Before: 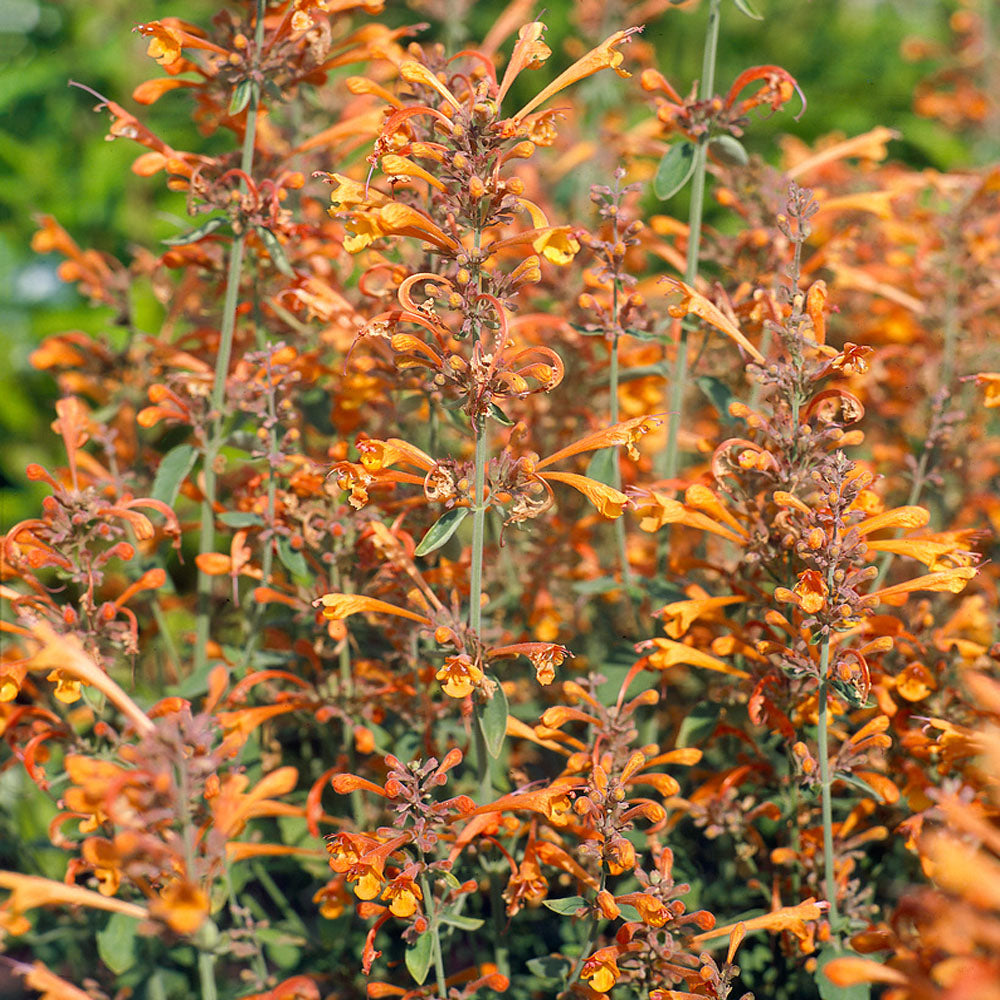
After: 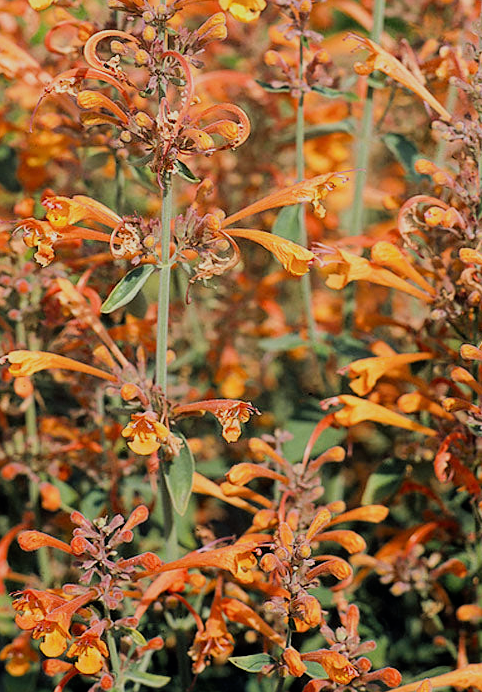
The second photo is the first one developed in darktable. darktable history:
crop: left 31.403%, top 24.333%, right 20.391%, bottom 6.391%
sharpen: amount 0.208
filmic rgb: black relative exposure -7.65 EV, white relative exposure 4.56 EV, hardness 3.61, contrast 1.117
